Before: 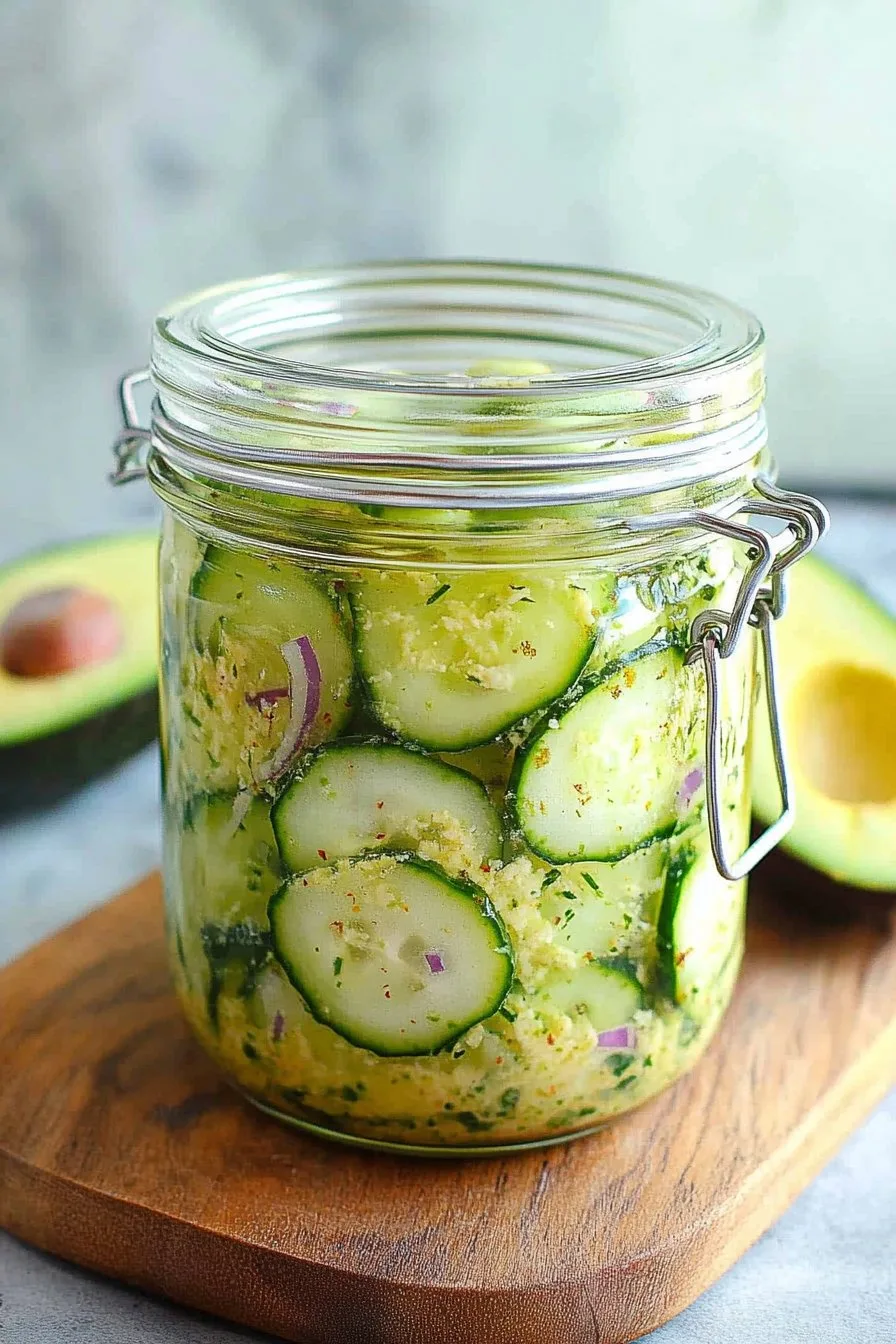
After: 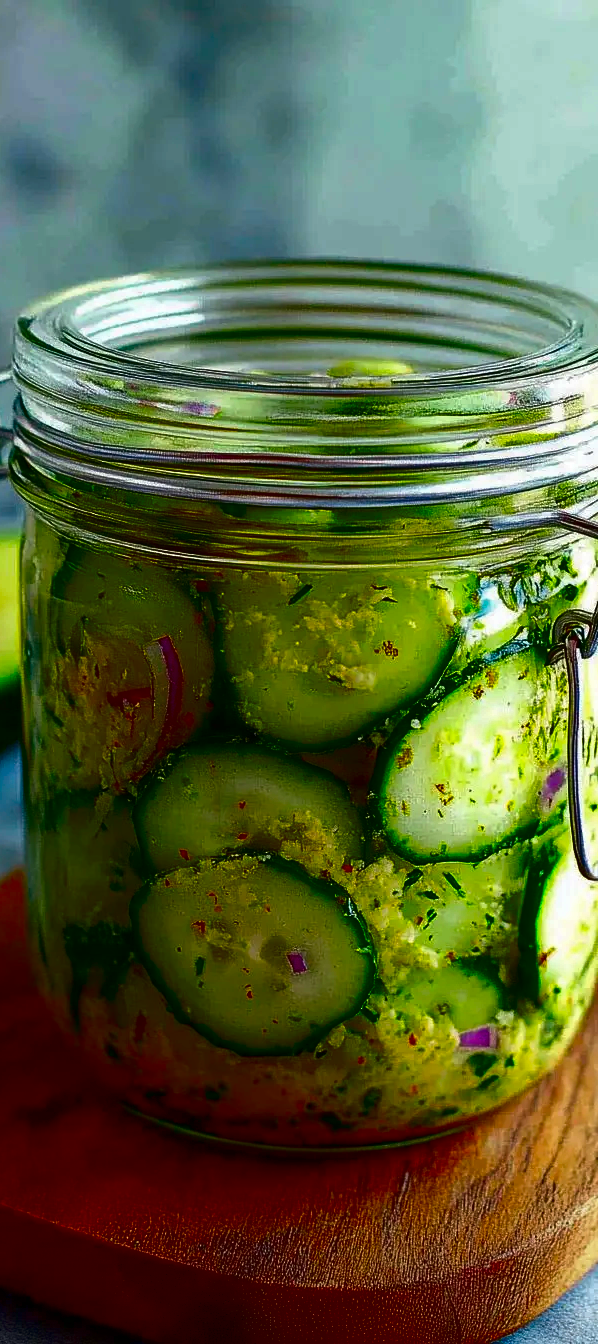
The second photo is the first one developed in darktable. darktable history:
crop: left 15.418%, right 17.756%
contrast brightness saturation: brightness -0.993, saturation 0.988
